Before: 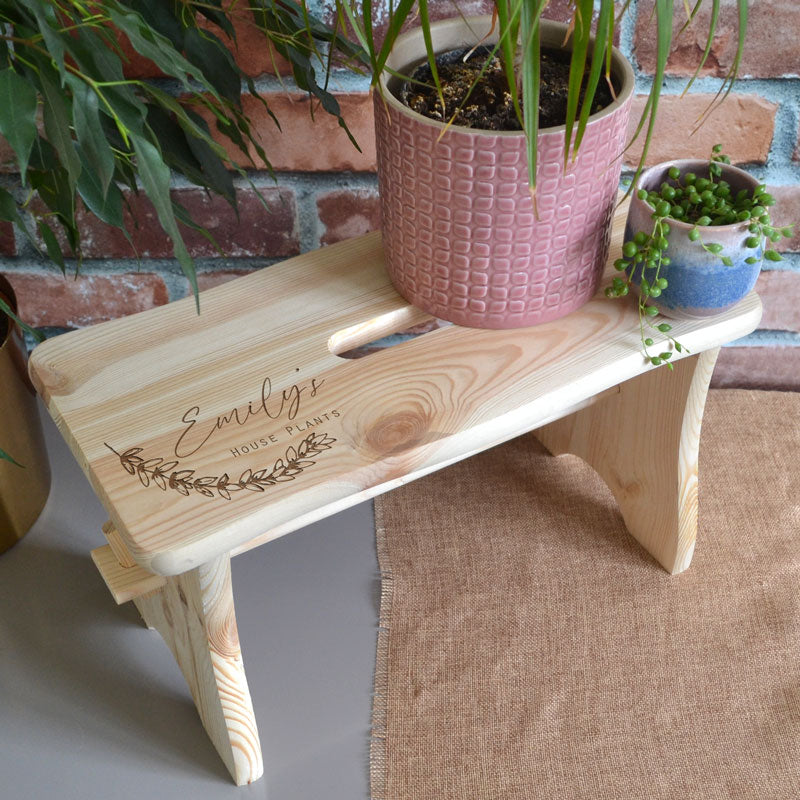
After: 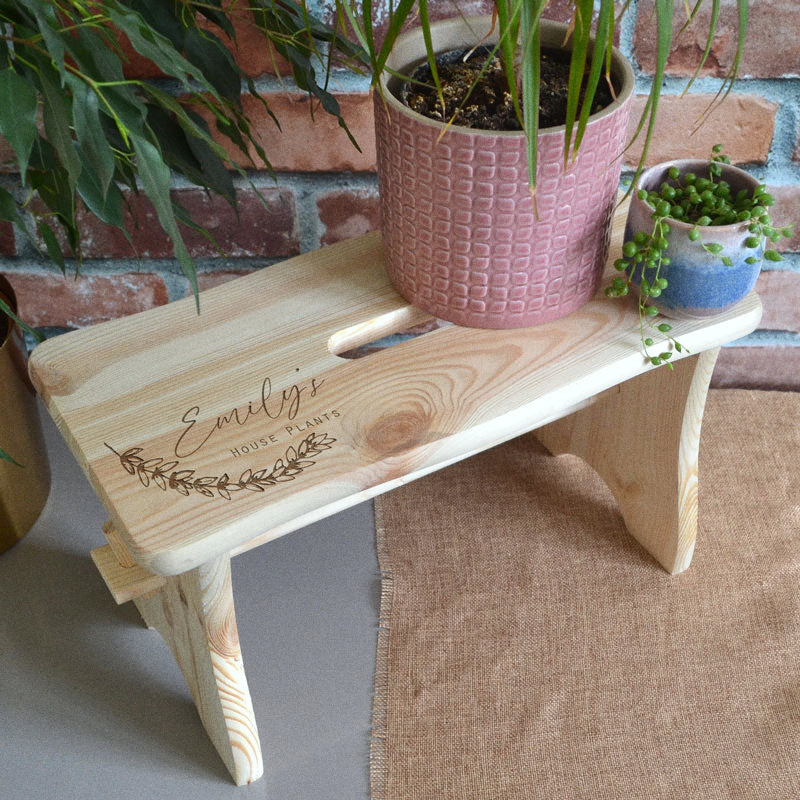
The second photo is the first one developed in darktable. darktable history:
white balance: red 0.978, blue 0.999
grain: on, module defaults
